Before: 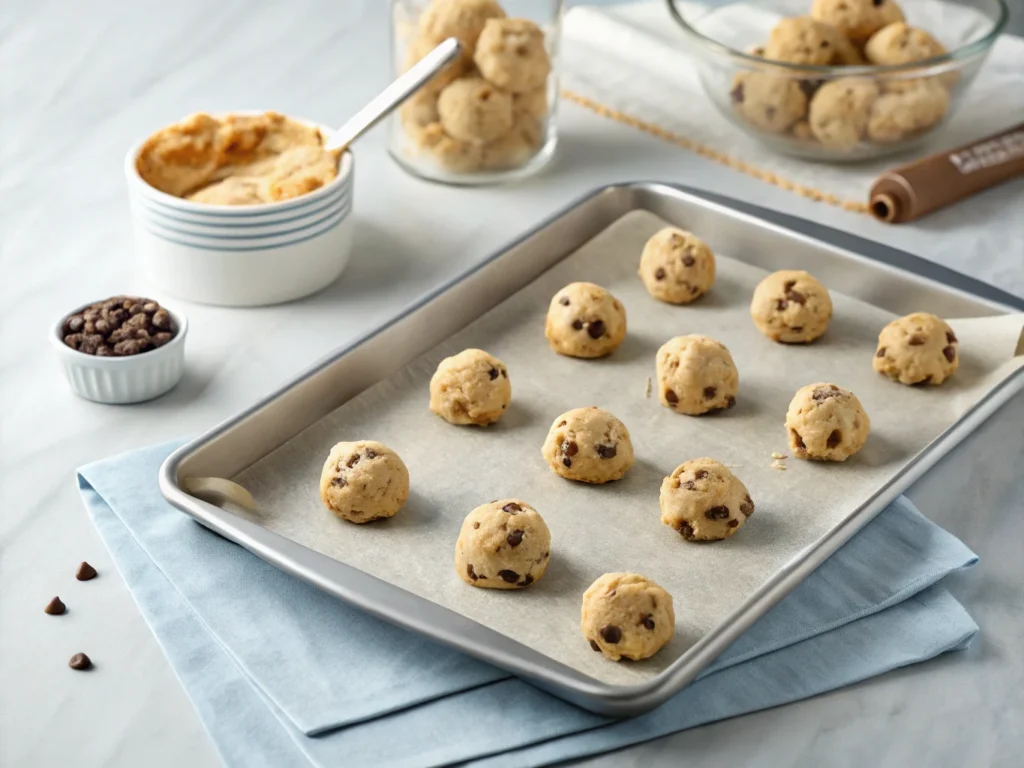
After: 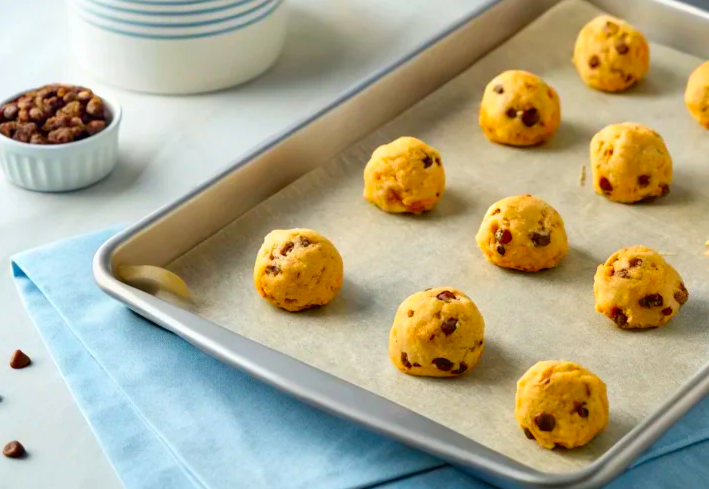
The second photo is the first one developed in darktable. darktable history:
color correction: saturation 2.15
crop: left 6.488%, top 27.668%, right 24.183%, bottom 8.656%
contrast equalizer: y [[0.5 ×6], [0.5 ×6], [0.5, 0.5, 0.501, 0.545, 0.707, 0.863], [0 ×6], [0 ×6]]
